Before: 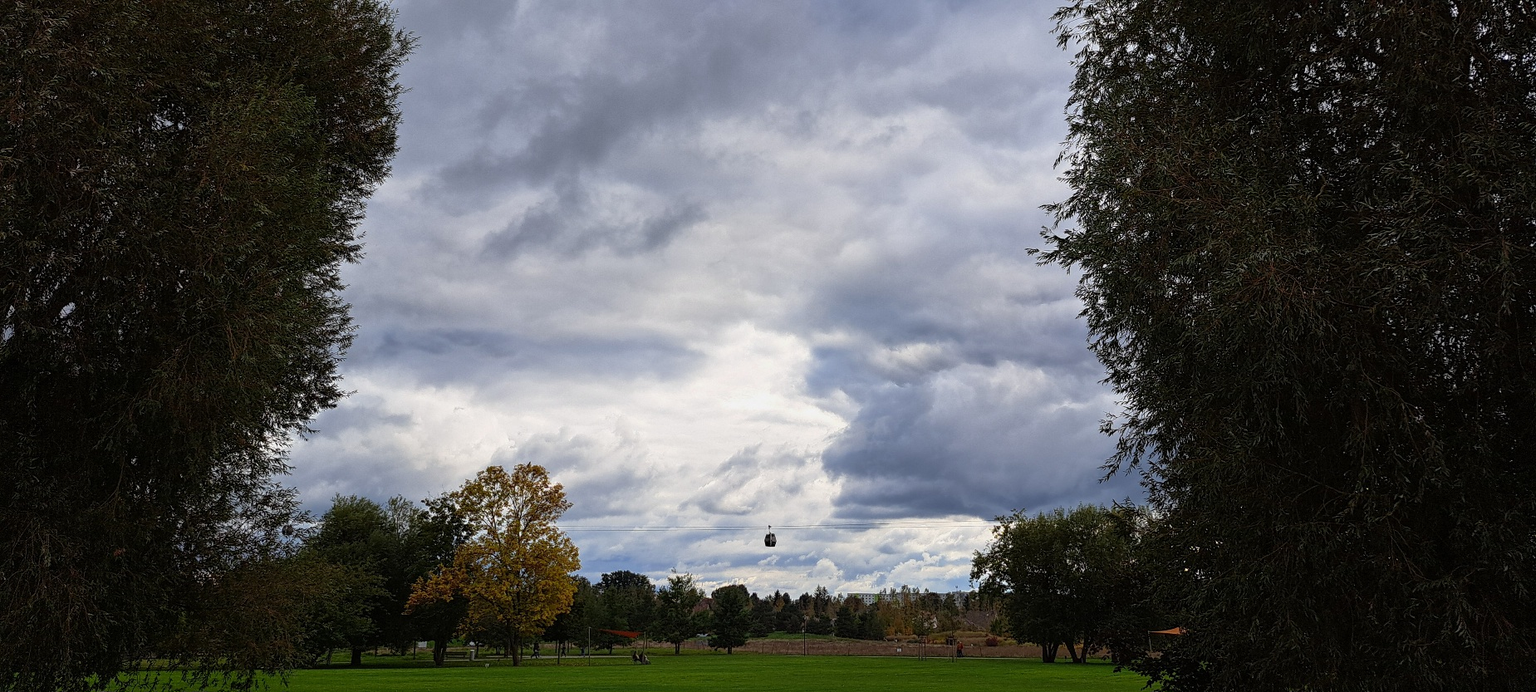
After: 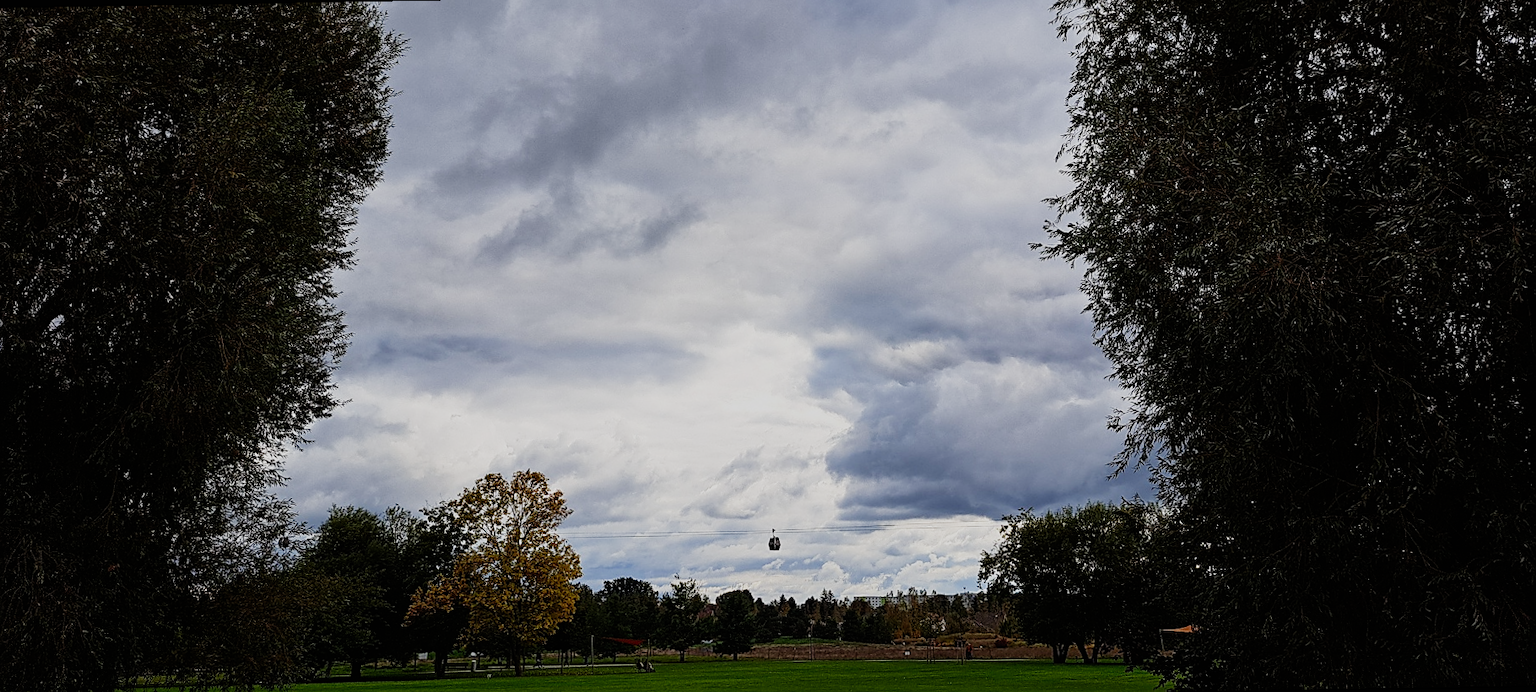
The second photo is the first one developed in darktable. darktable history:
rotate and perspective: rotation -1°, crop left 0.011, crop right 0.989, crop top 0.025, crop bottom 0.975
sharpen: on, module defaults
sigmoid: skew -0.2, preserve hue 0%, red attenuation 0.1, red rotation 0.035, green attenuation 0.1, green rotation -0.017, blue attenuation 0.15, blue rotation -0.052, base primaries Rec2020
